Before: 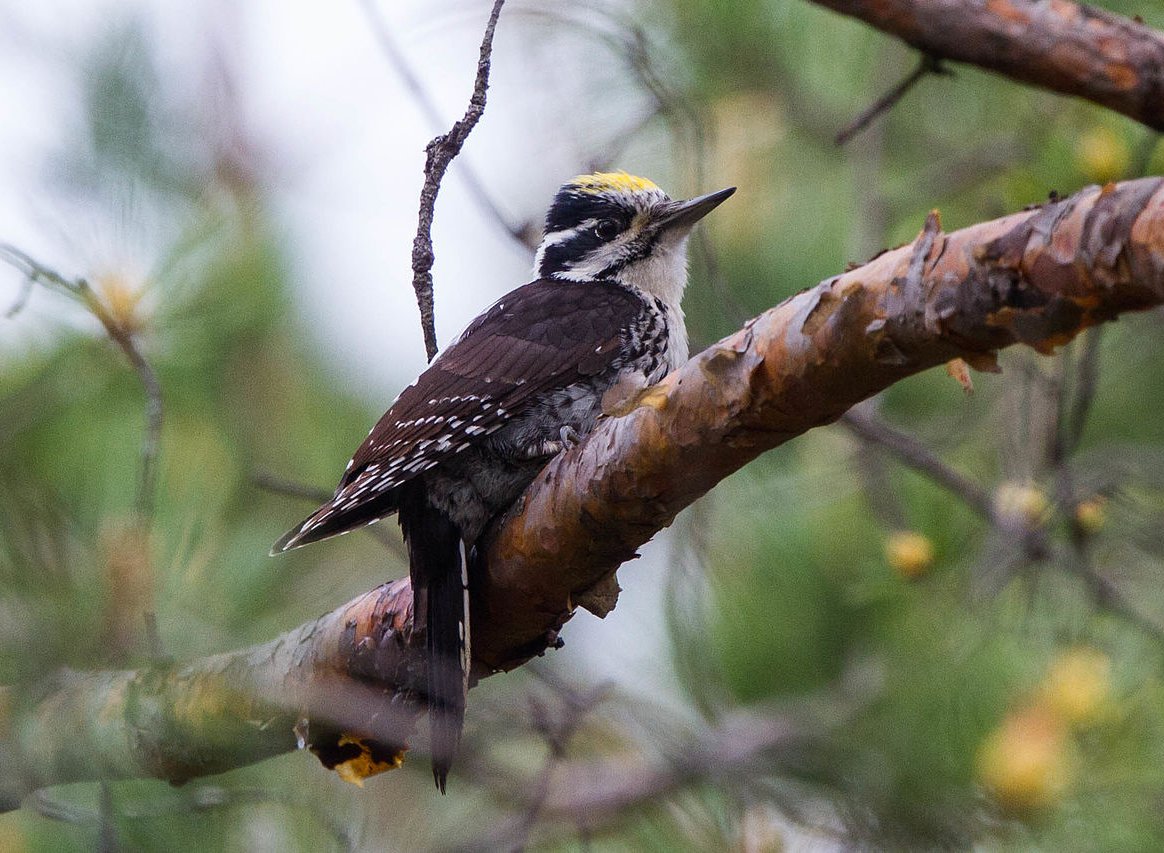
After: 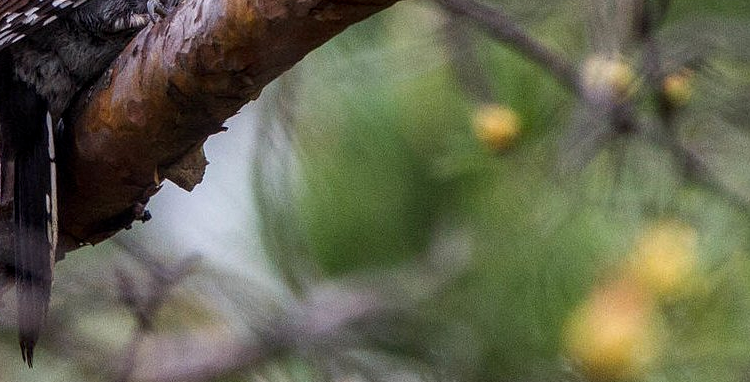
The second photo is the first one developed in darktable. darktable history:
local contrast: on, module defaults
tone equalizer: on, module defaults
crop and rotate: left 35.509%, top 50.238%, bottom 4.934%
